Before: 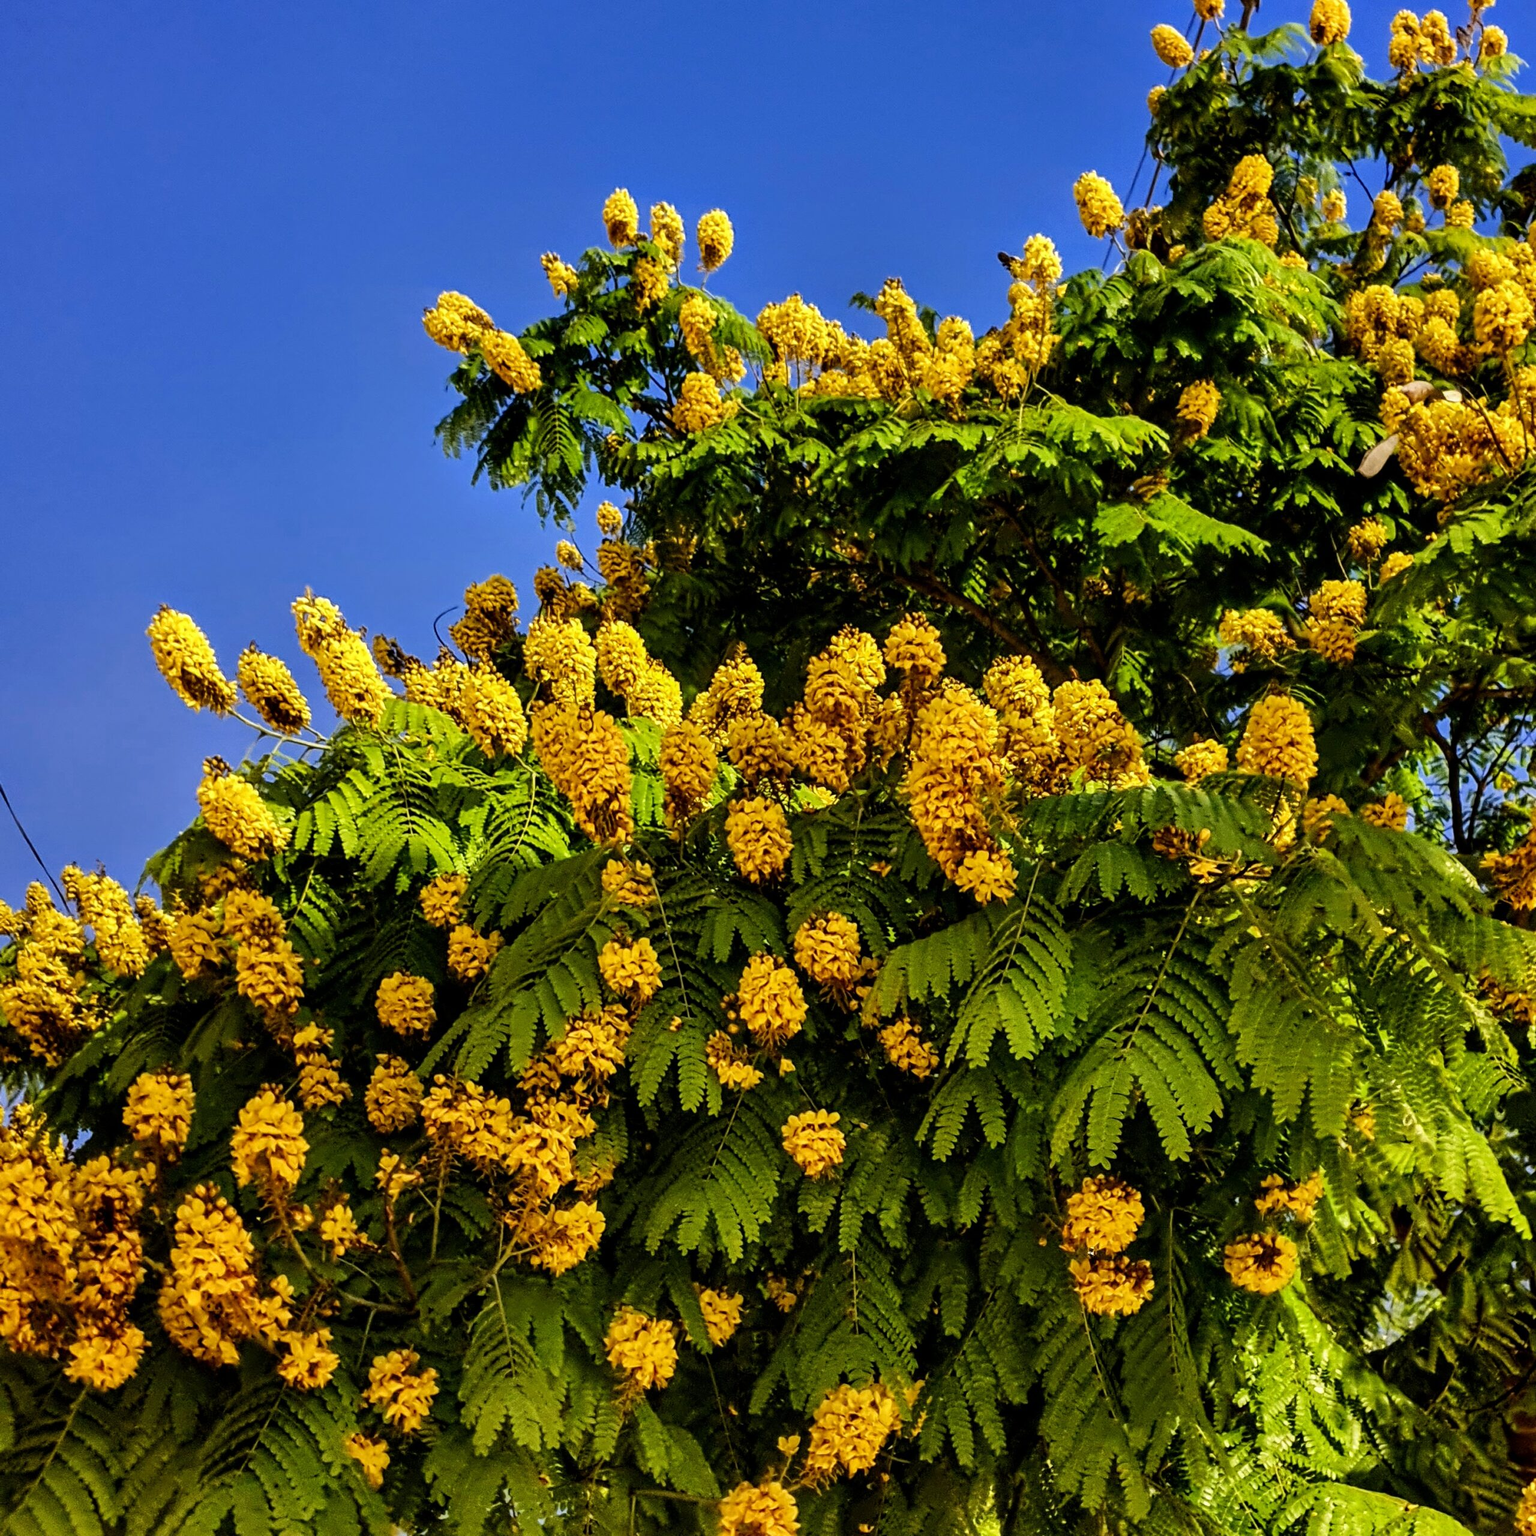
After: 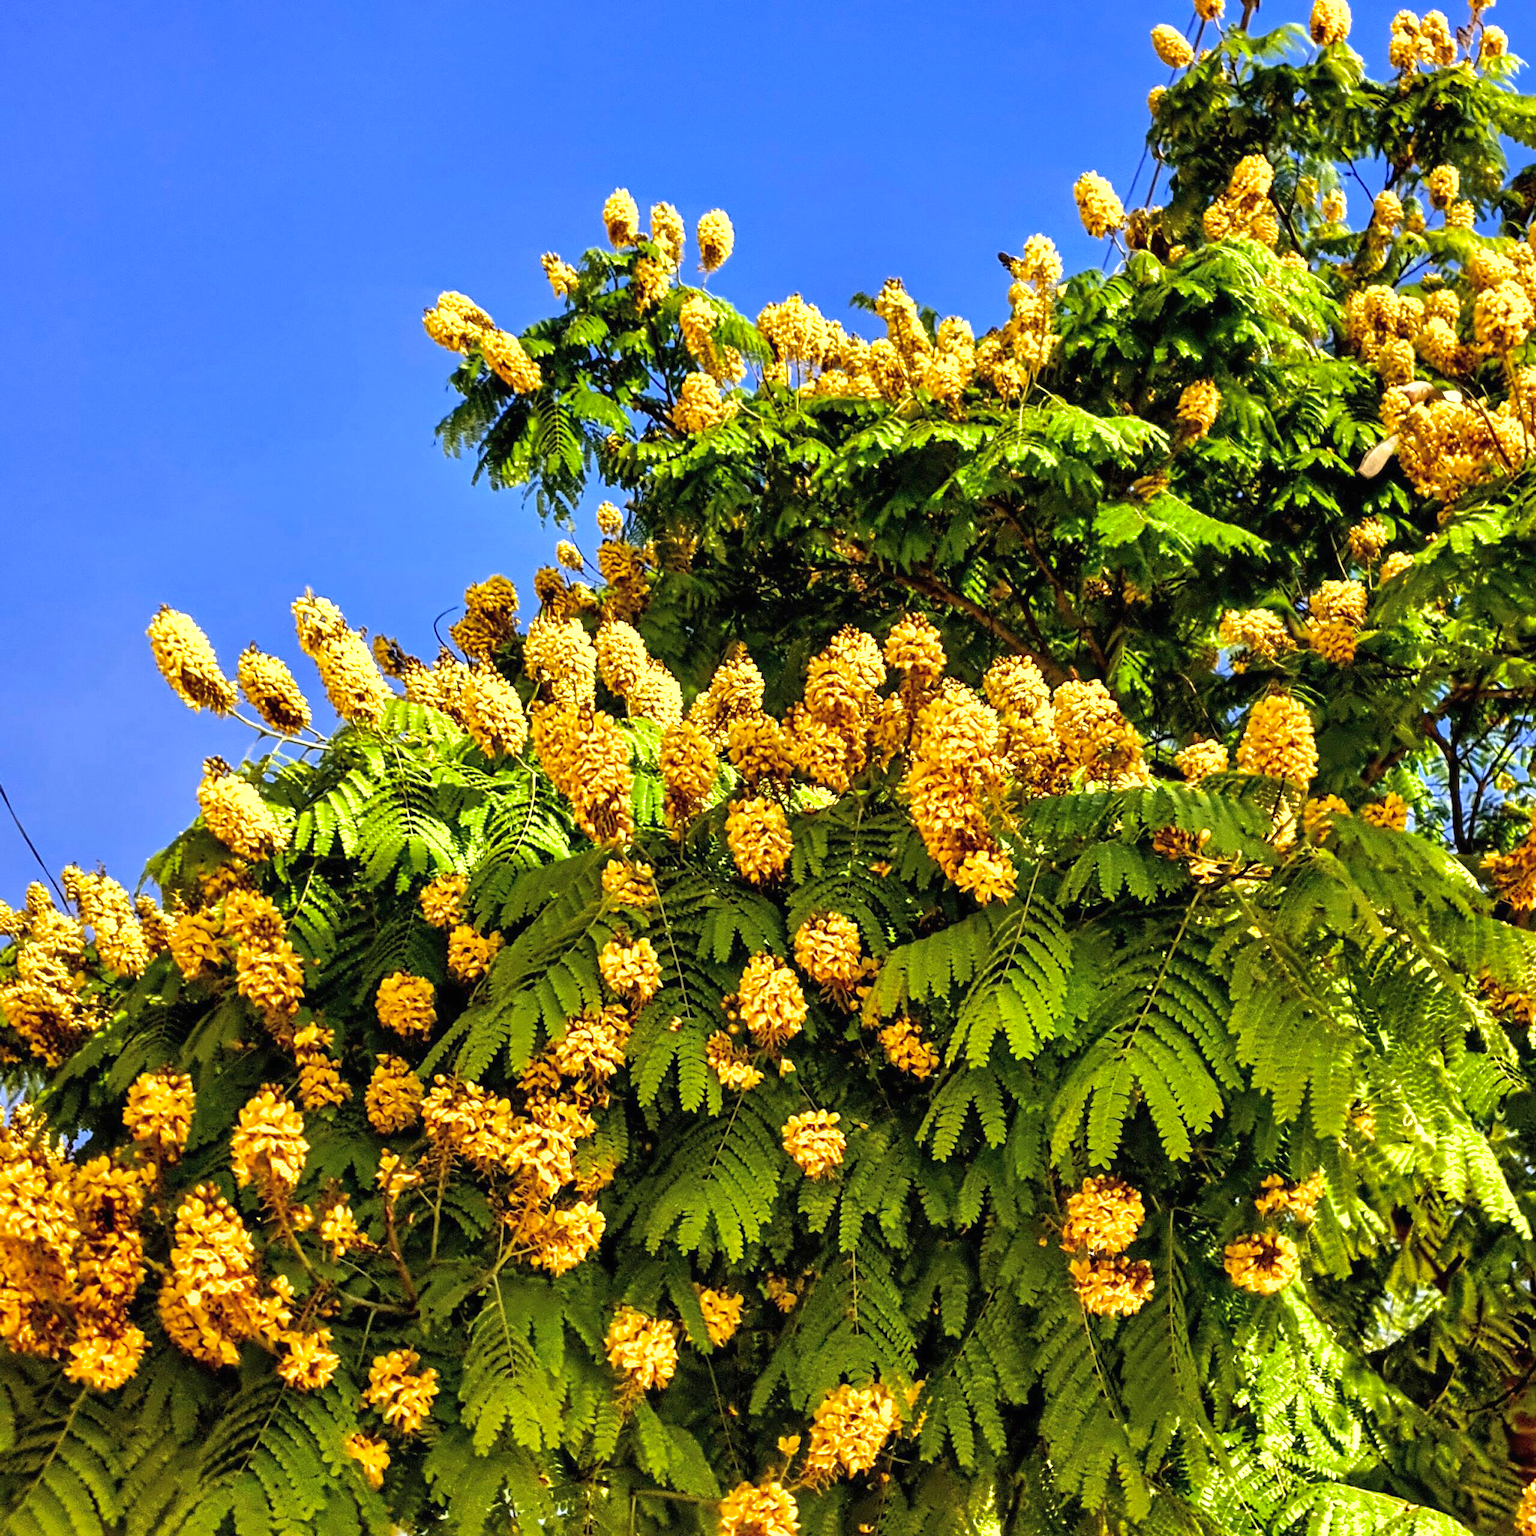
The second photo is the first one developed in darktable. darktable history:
shadows and highlights: on, module defaults
exposure: black level correction 0, exposure 0.9 EV, compensate exposure bias true, compensate highlight preservation false
